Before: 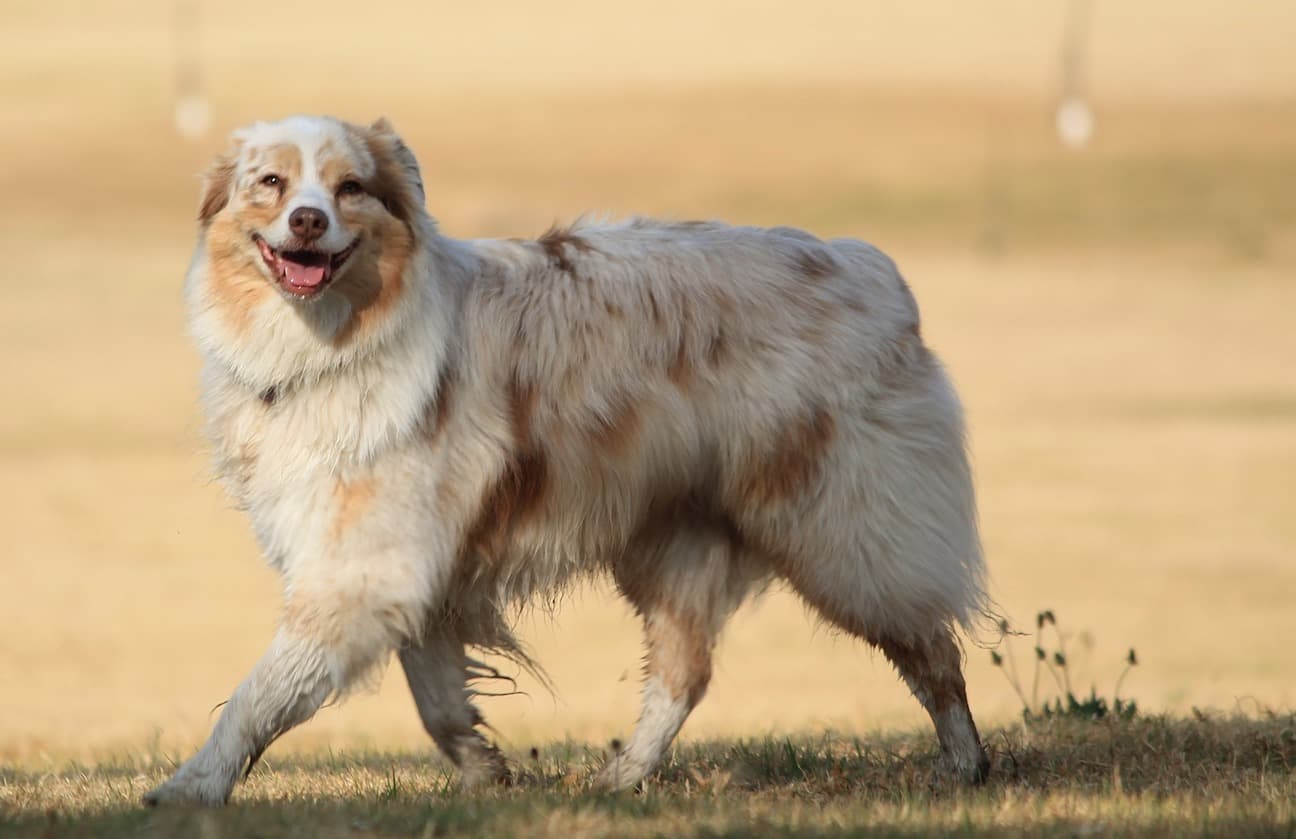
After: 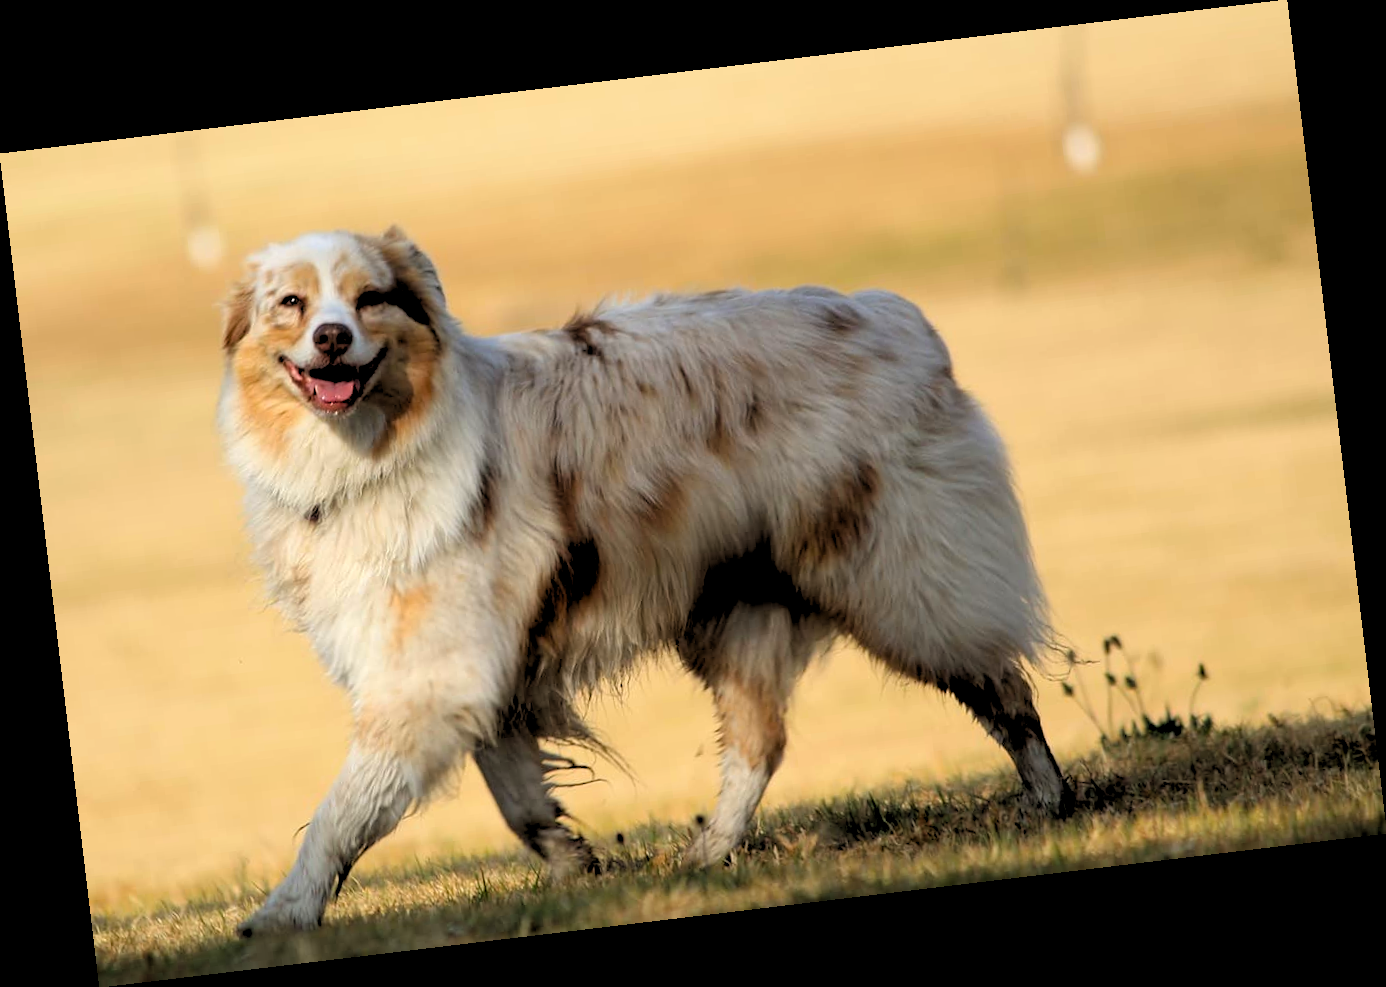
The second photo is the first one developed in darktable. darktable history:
rgb levels: levels [[0.034, 0.472, 0.904], [0, 0.5, 1], [0, 0.5, 1]]
color balance rgb: perceptual saturation grading › global saturation 30%, global vibrance 10%
rotate and perspective: rotation -6.83°, automatic cropping off
